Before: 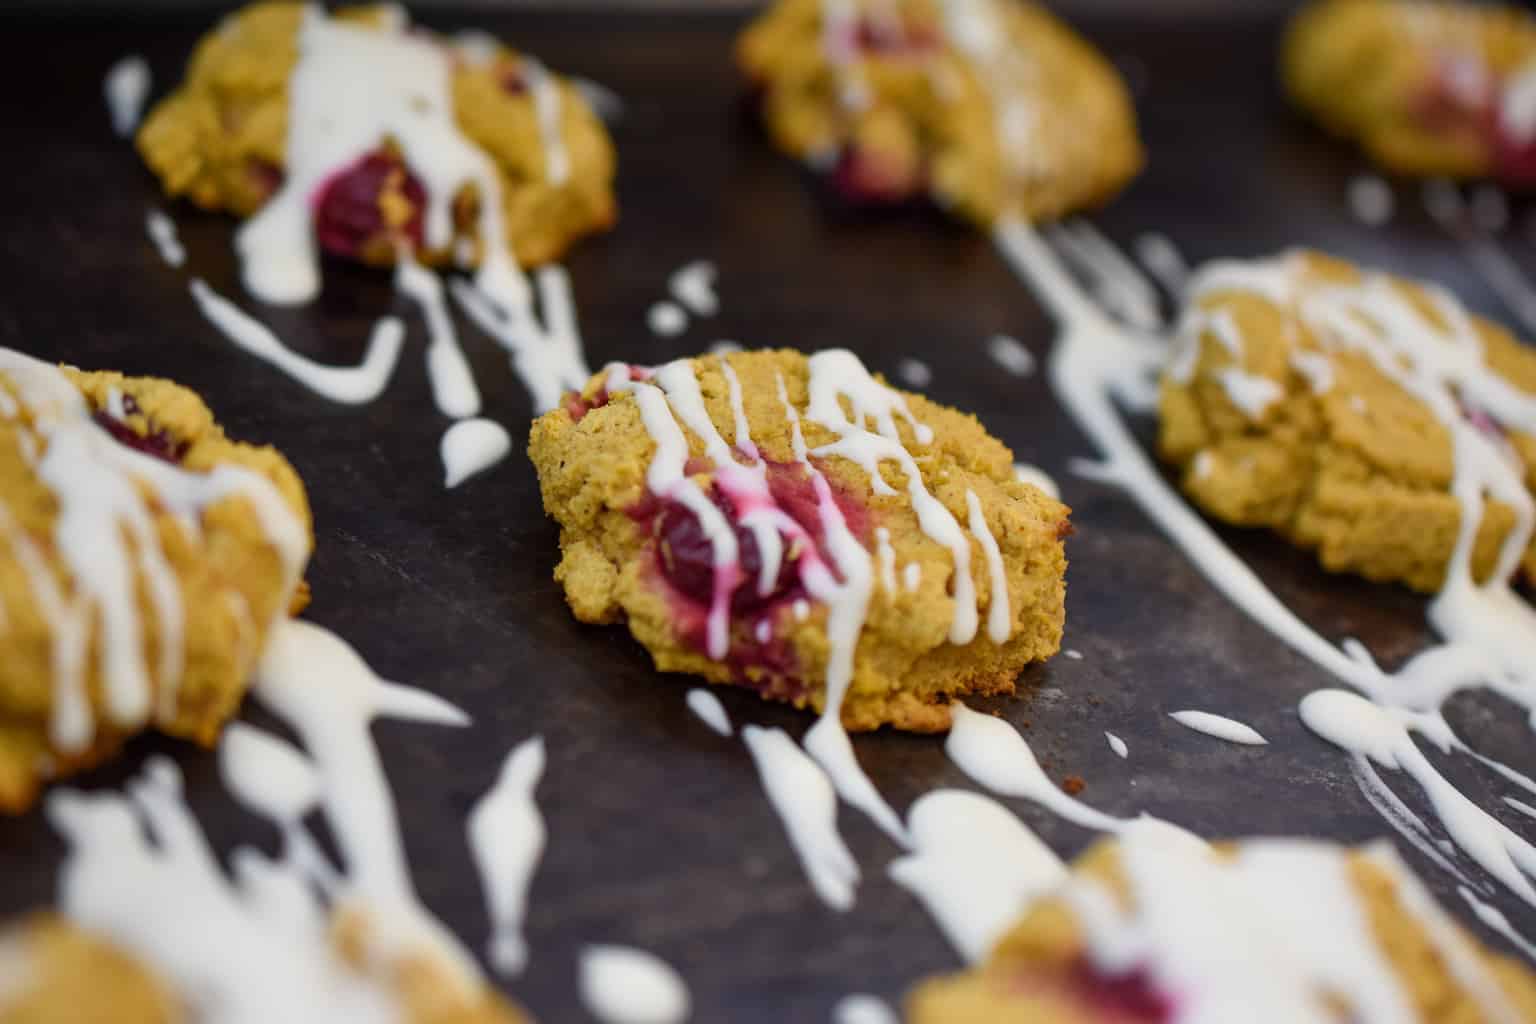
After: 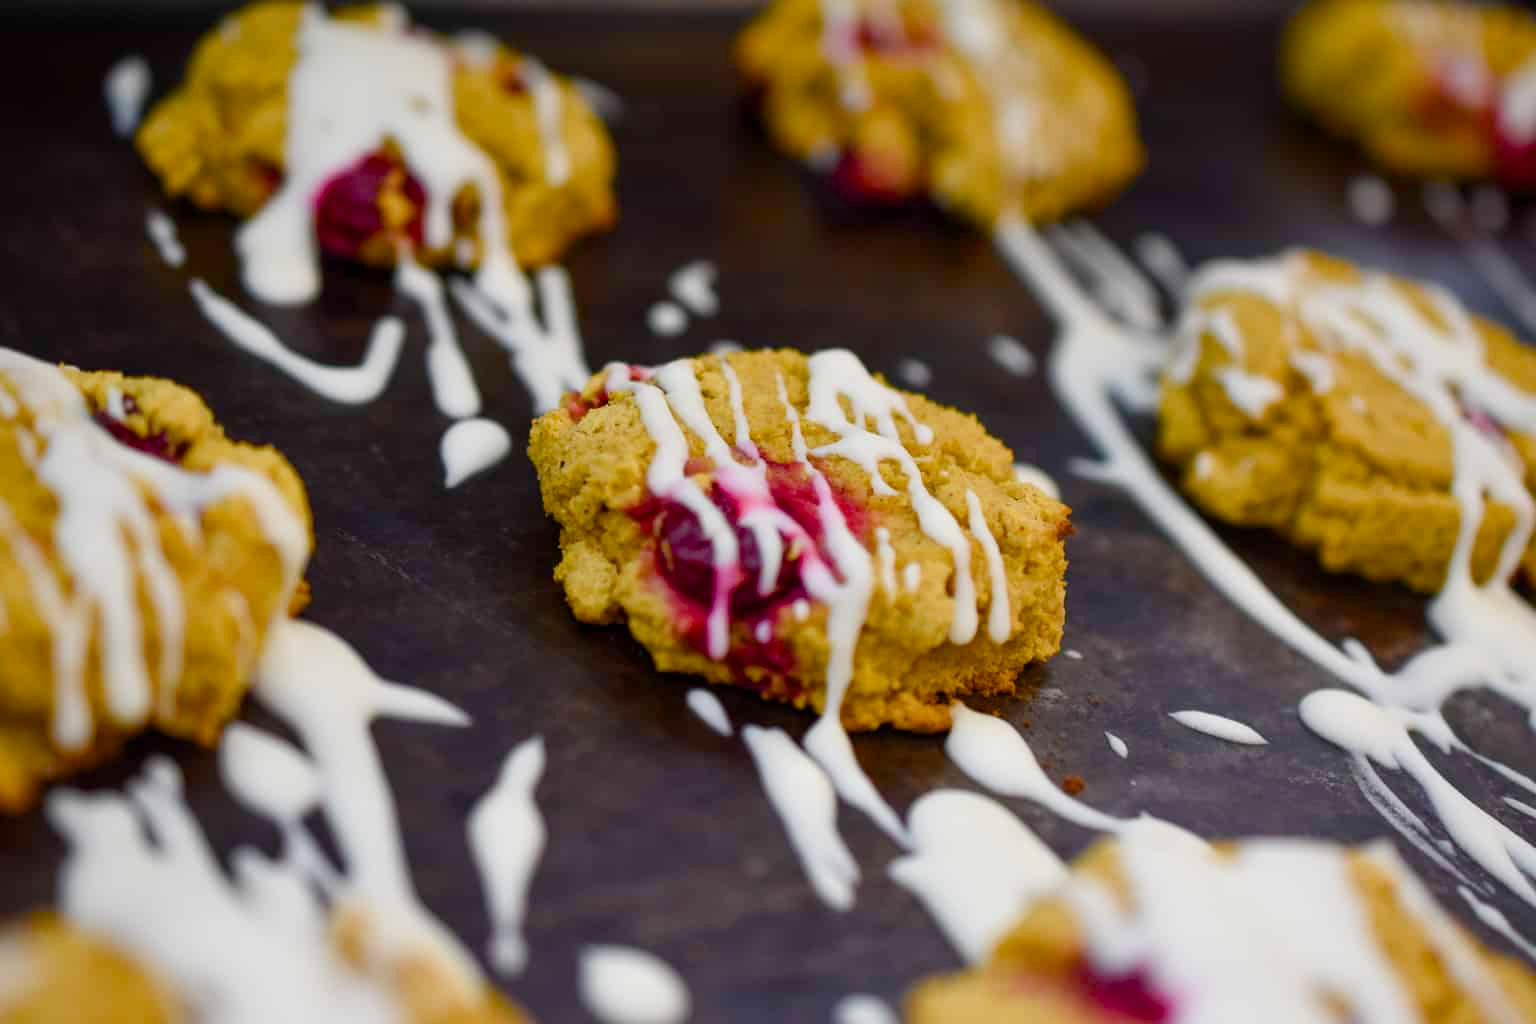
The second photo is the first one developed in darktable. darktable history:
color balance rgb: perceptual saturation grading › global saturation 20%, perceptual saturation grading › highlights -25%, perceptual saturation grading › shadows 50%
